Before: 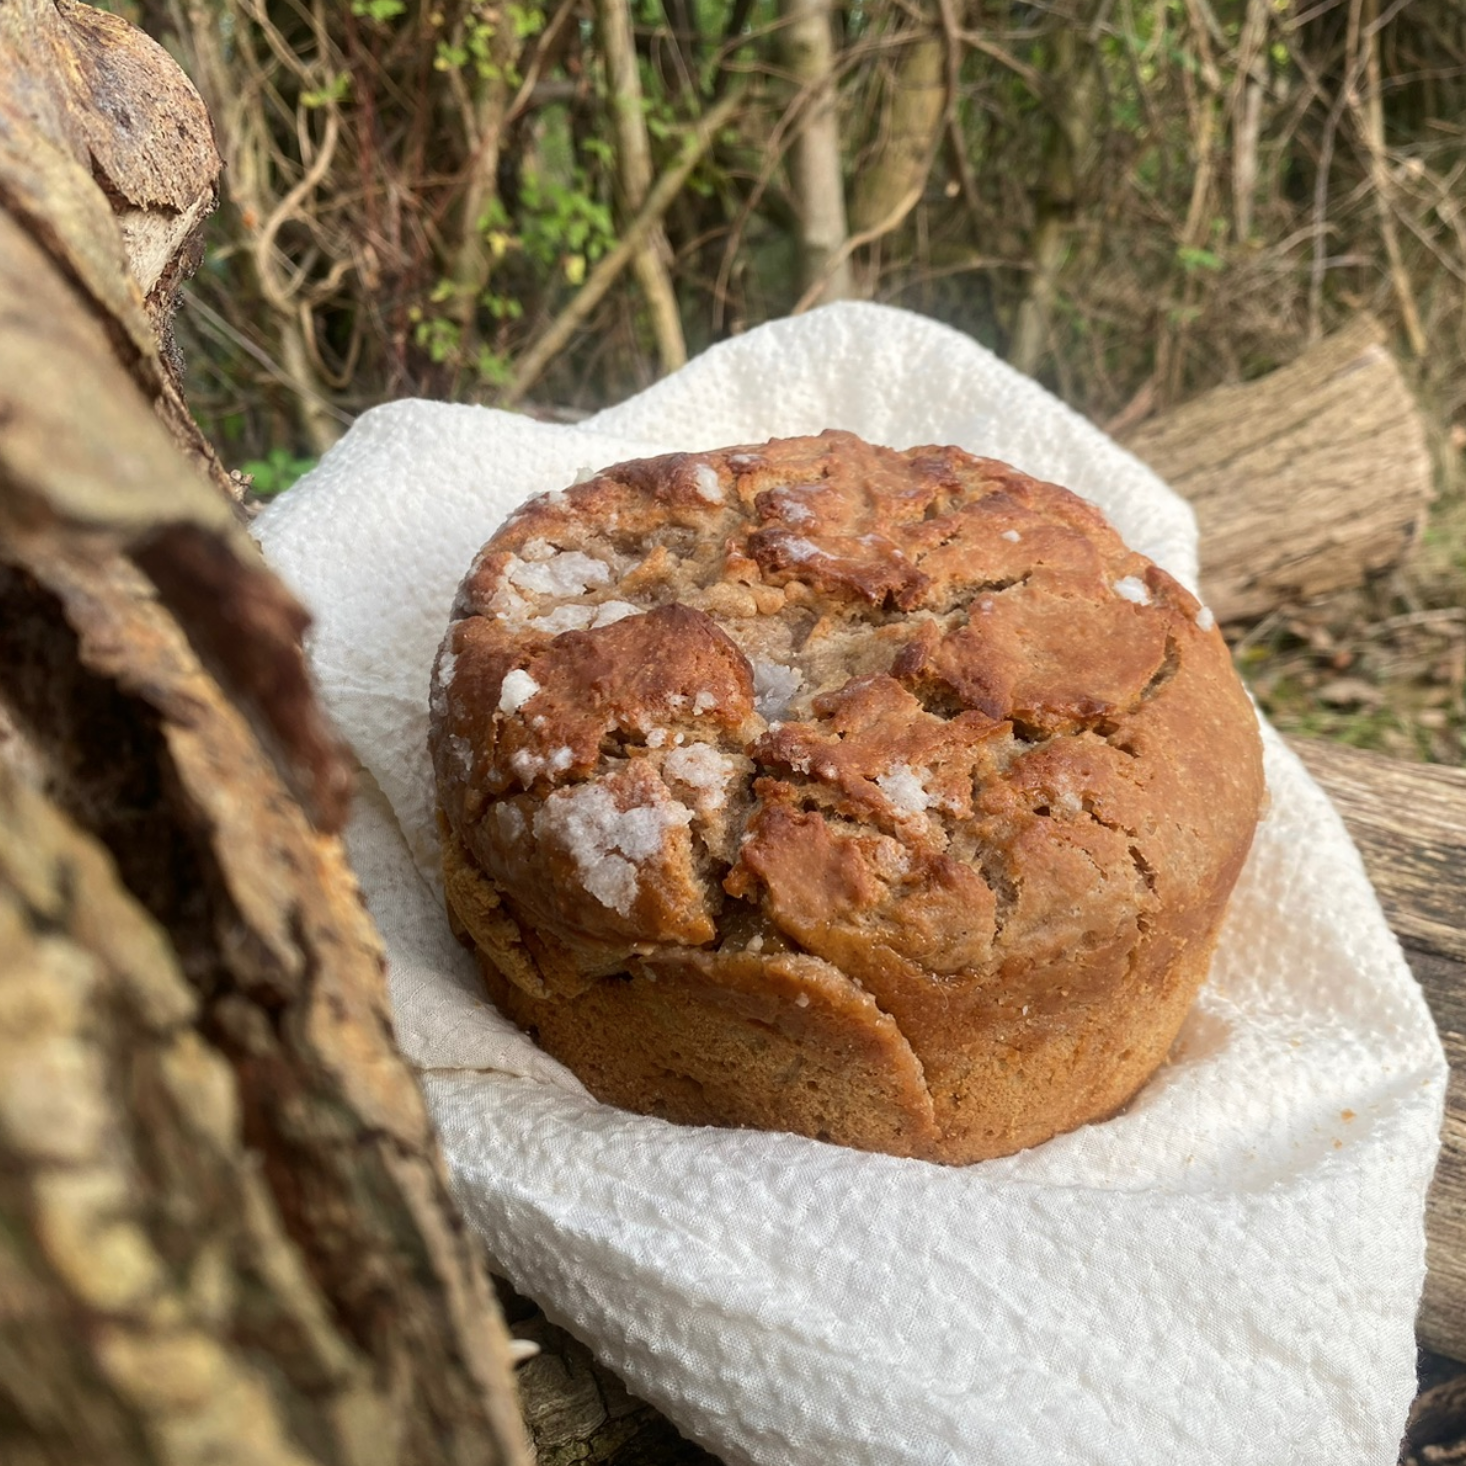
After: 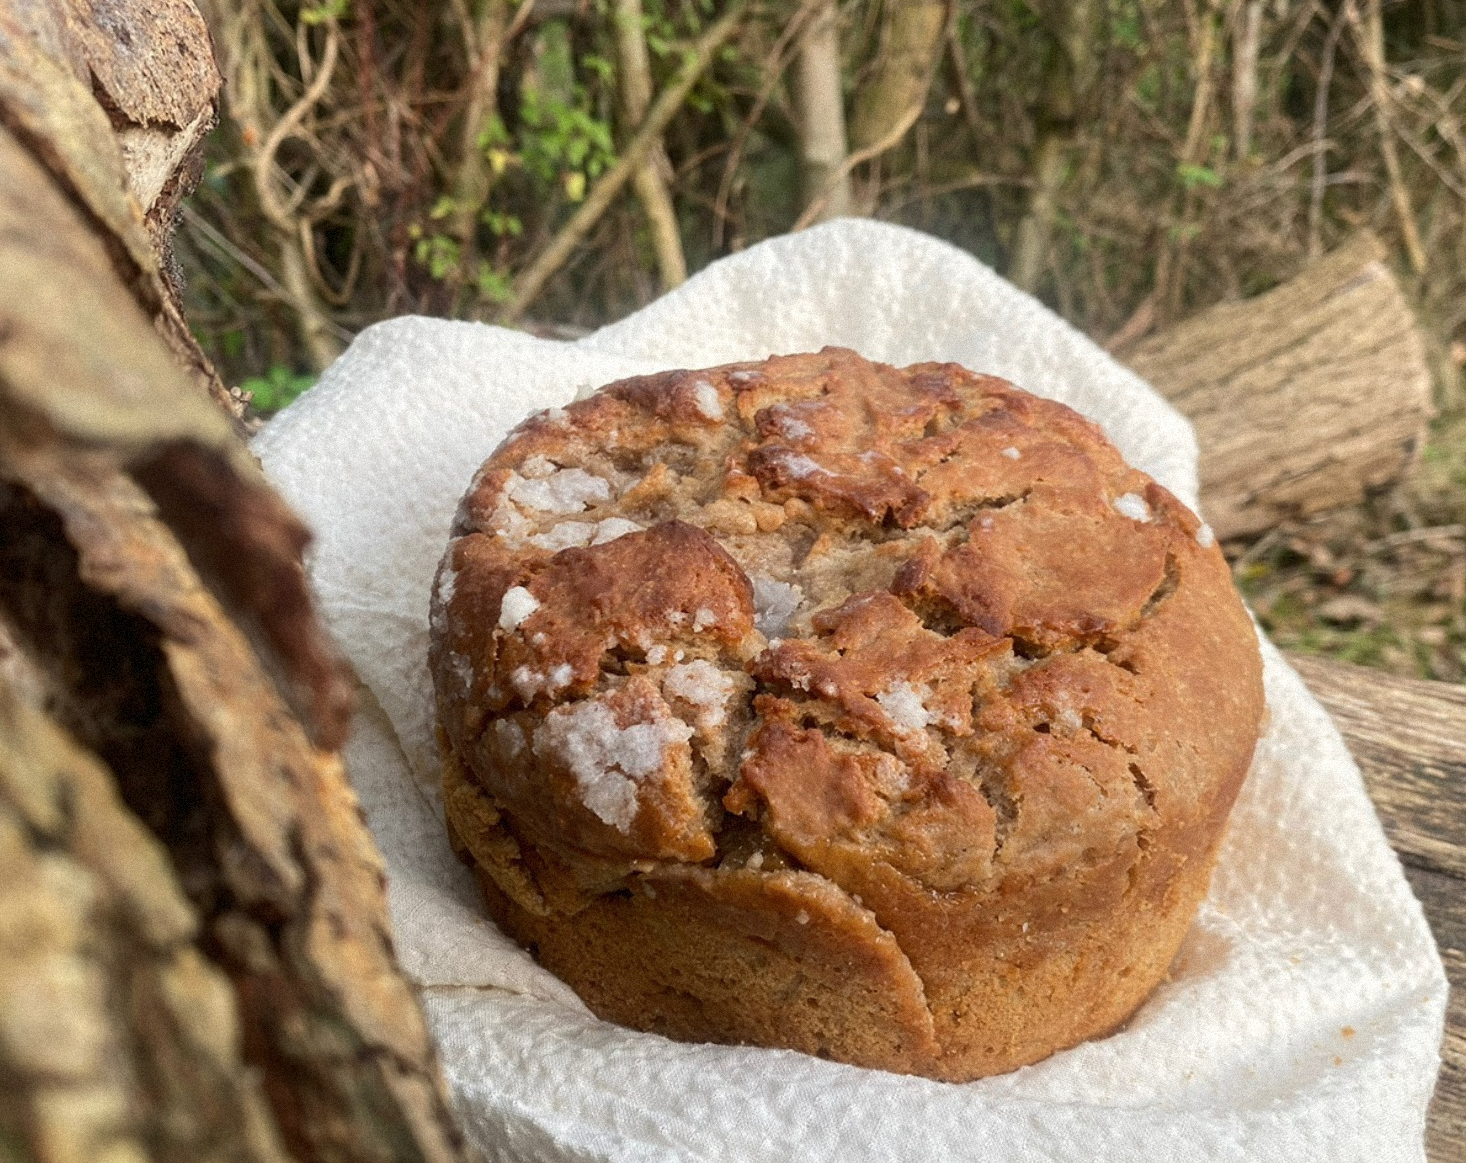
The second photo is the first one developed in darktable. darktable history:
grain: mid-tones bias 0%
crop and rotate: top 5.667%, bottom 14.937%
